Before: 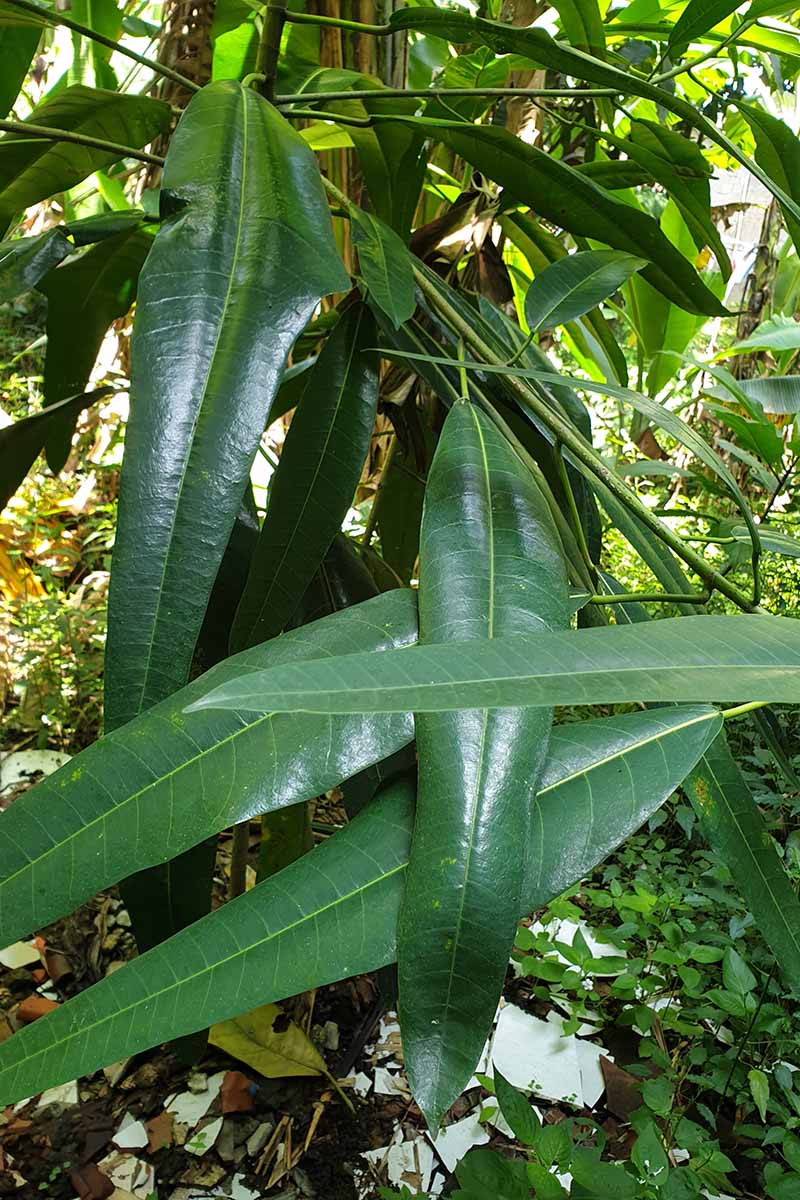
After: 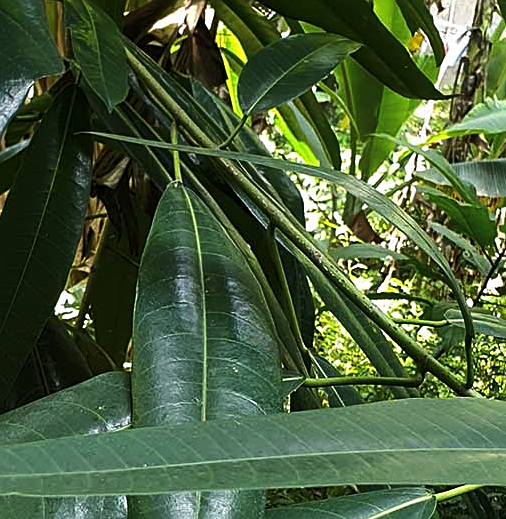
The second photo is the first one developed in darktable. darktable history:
sharpen: on, module defaults
tone curve: curves: ch0 [(0, 0) (0.003, 0.002) (0.011, 0.007) (0.025, 0.015) (0.044, 0.026) (0.069, 0.041) (0.1, 0.059) (0.136, 0.08) (0.177, 0.105) (0.224, 0.132) (0.277, 0.163) (0.335, 0.198) (0.399, 0.253) (0.468, 0.341) (0.543, 0.435) (0.623, 0.532) (0.709, 0.635) (0.801, 0.745) (0.898, 0.873) (1, 1)], color space Lab, linked channels, preserve colors none
crop: left 35.996%, top 18.137%, right 0.705%, bottom 38.608%
